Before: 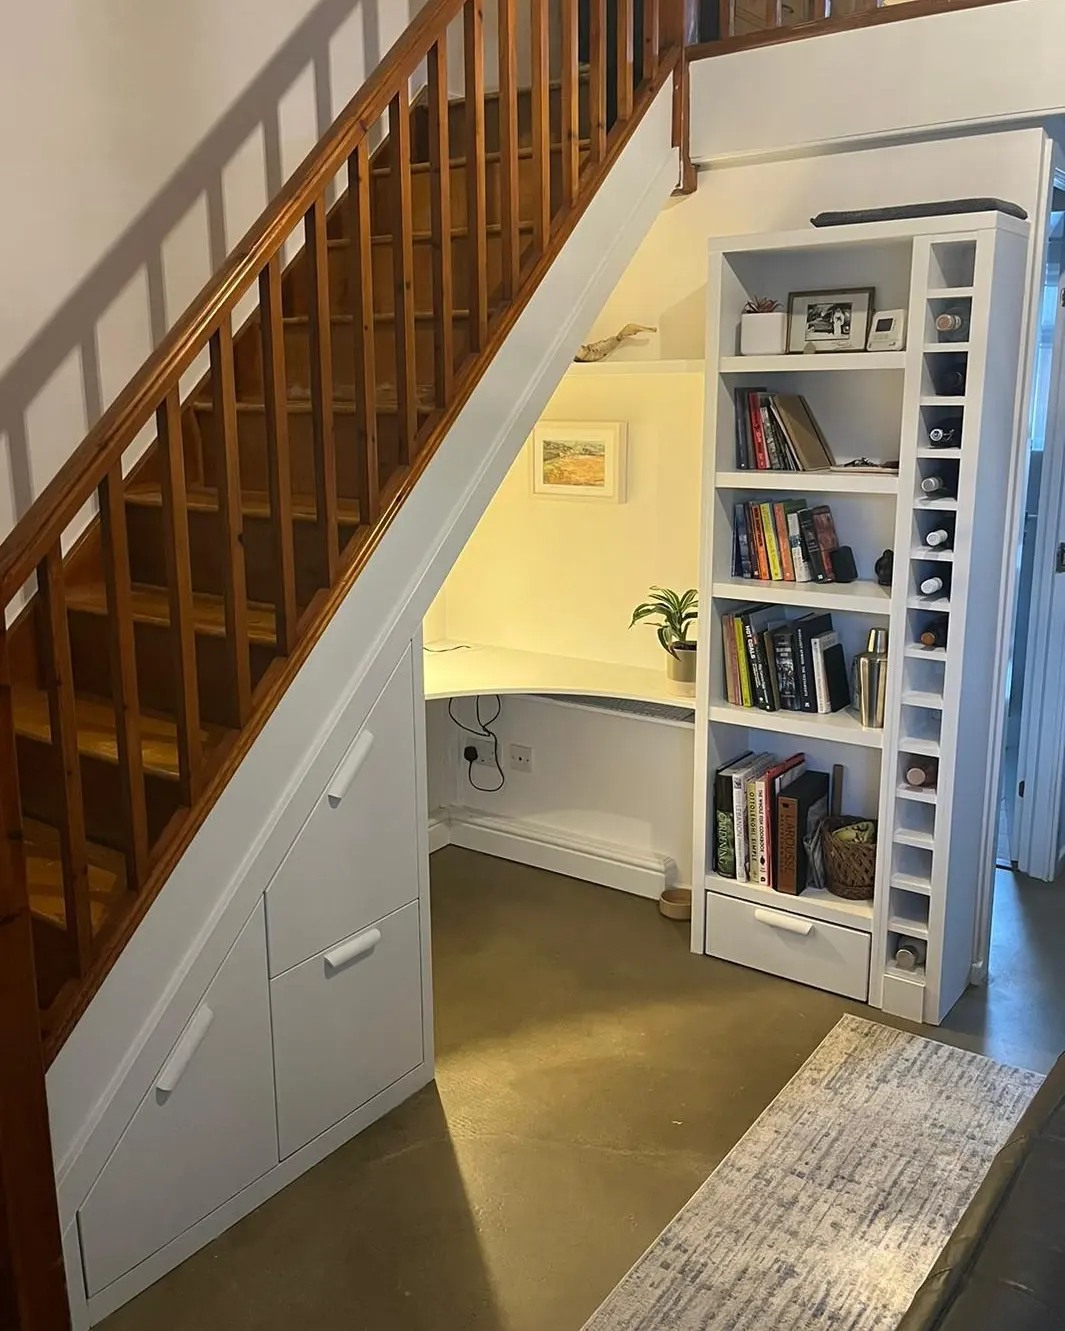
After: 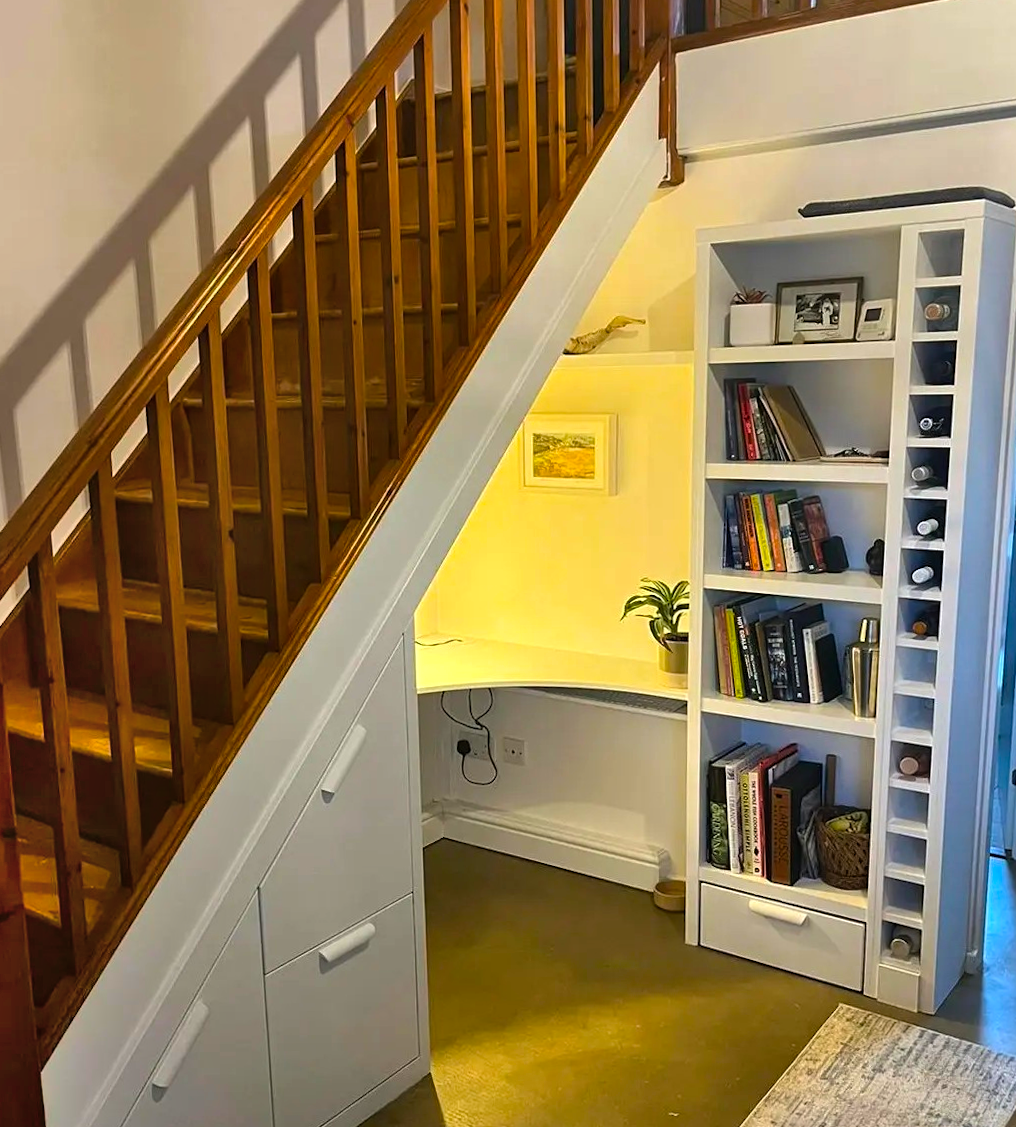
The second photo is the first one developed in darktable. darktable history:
shadows and highlights: shadows 75.52, highlights -23.41, highlights color adjustment 41.28%, soften with gaussian
color balance rgb: perceptual saturation grading › global saturation 19.986%, global vibrance 35.045%, contrast 9.755%
crop and rotate: angle 0.54°, left 0.262%, right 3.181%, bottom 14.273%
